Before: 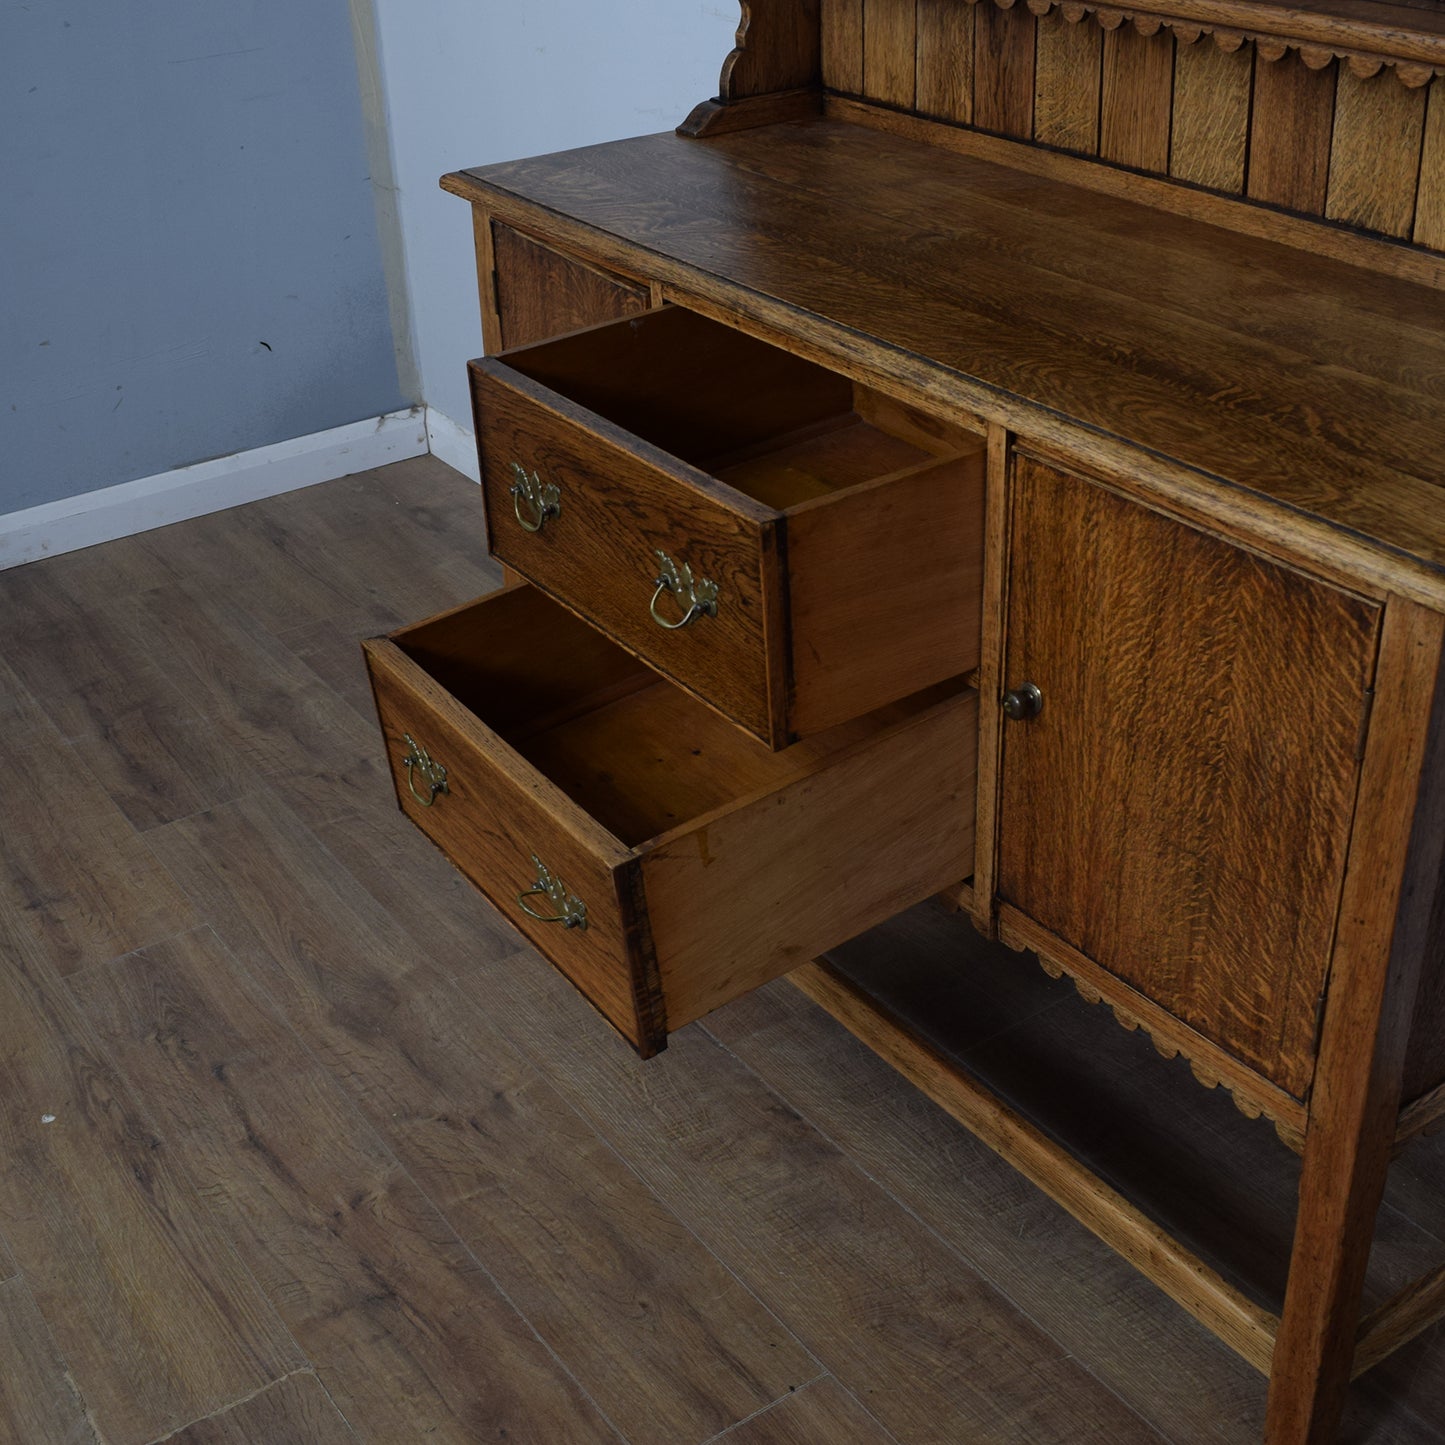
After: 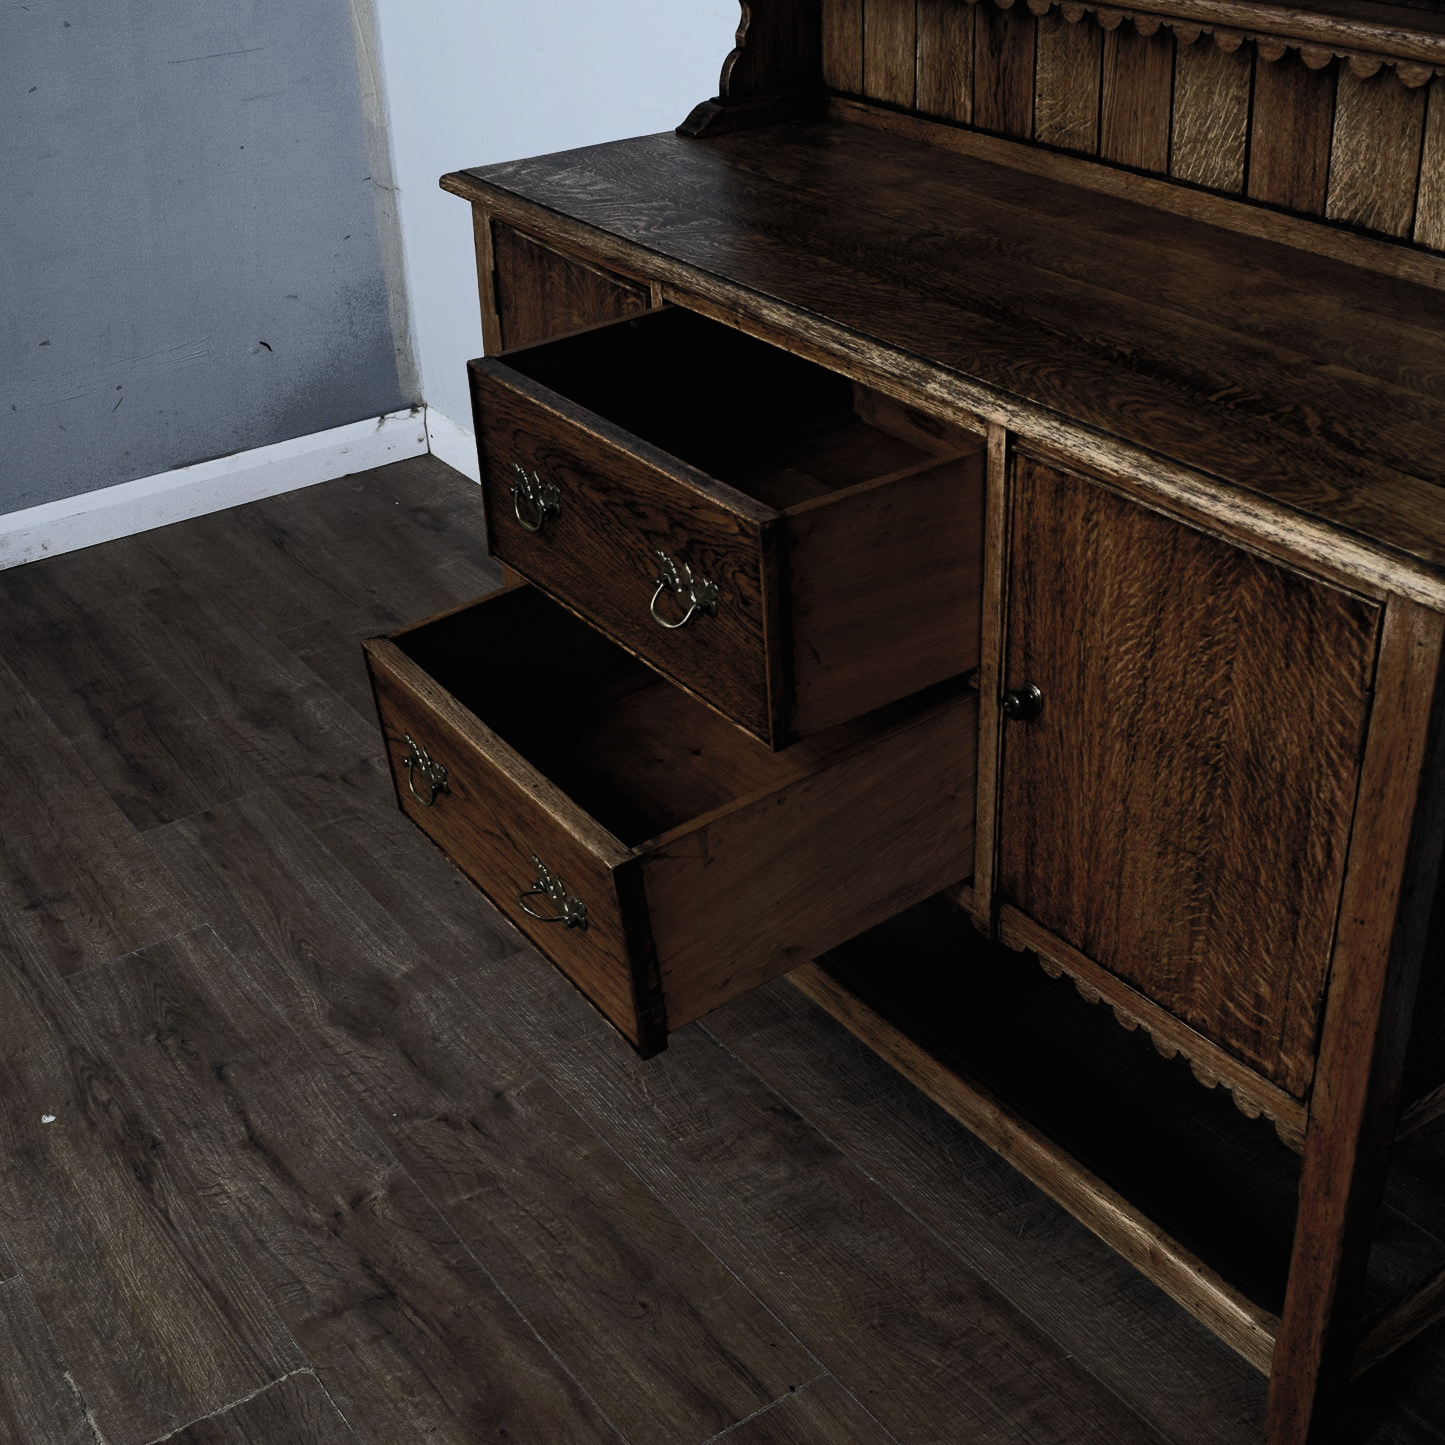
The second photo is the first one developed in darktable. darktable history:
contrast brightness saturation: contrast 0.138, brightness 0.224
exposure: exposure 0.649 EV, compensate exposure bias true, compensate highlight preservation false
filmic rgb: black relative exposure -6.19 EV, white relative exposure 6.97 EV, hardness 2.26, color science v6 (2022)
color balance rgb: linear chroma grading › global chroma 0.358%, perceptual saturation grading › global saturation 20%, perceptual saturation grading › highlights -50.442%, perceptual saturation grading › shadows 30.856%, perceptual brilliance grading › highlights 2.209%, perceptual brilliance grading › mid-tones -49.509%, perceptual brilliance grading › shadows -50.197%, global vibrance -24.506%
